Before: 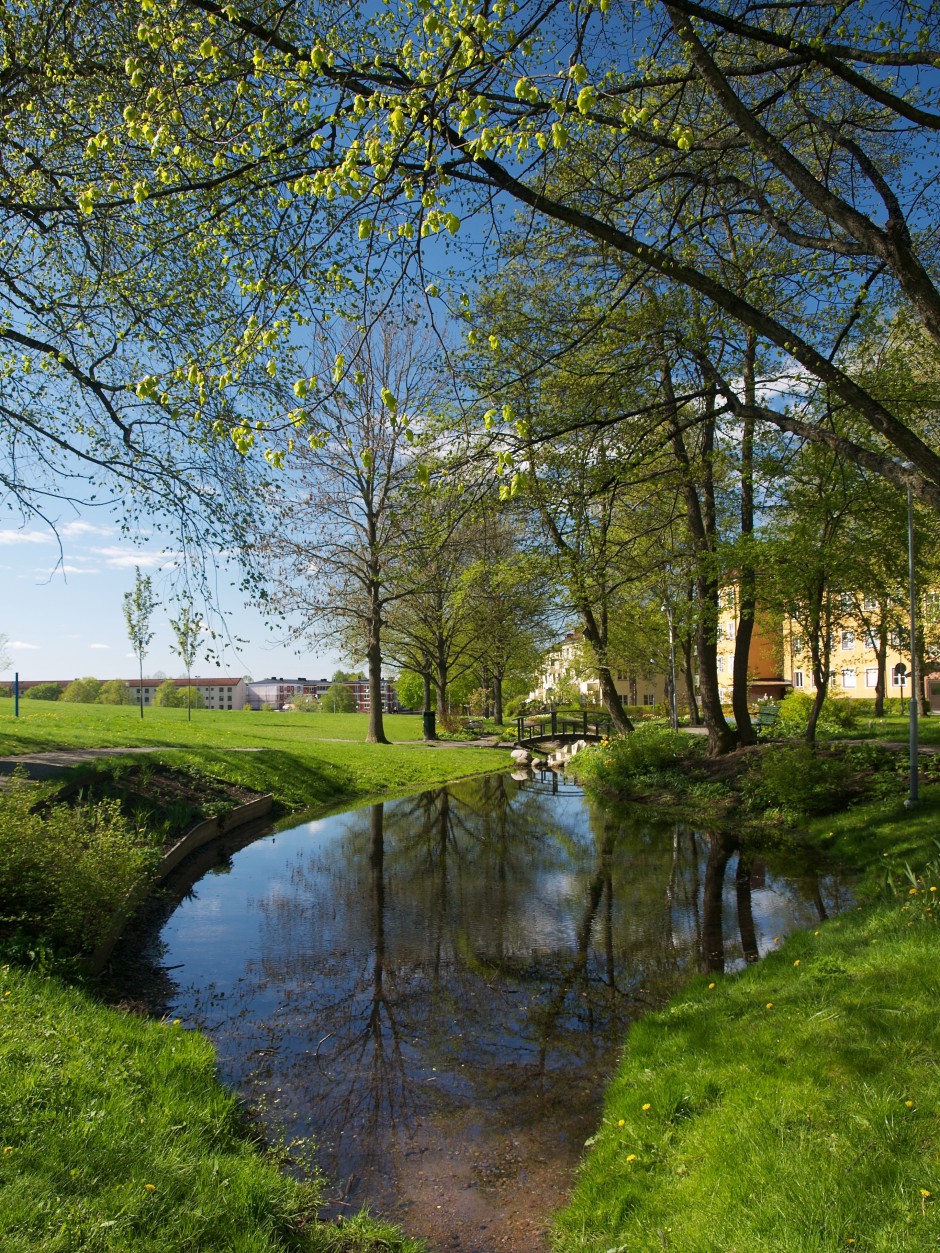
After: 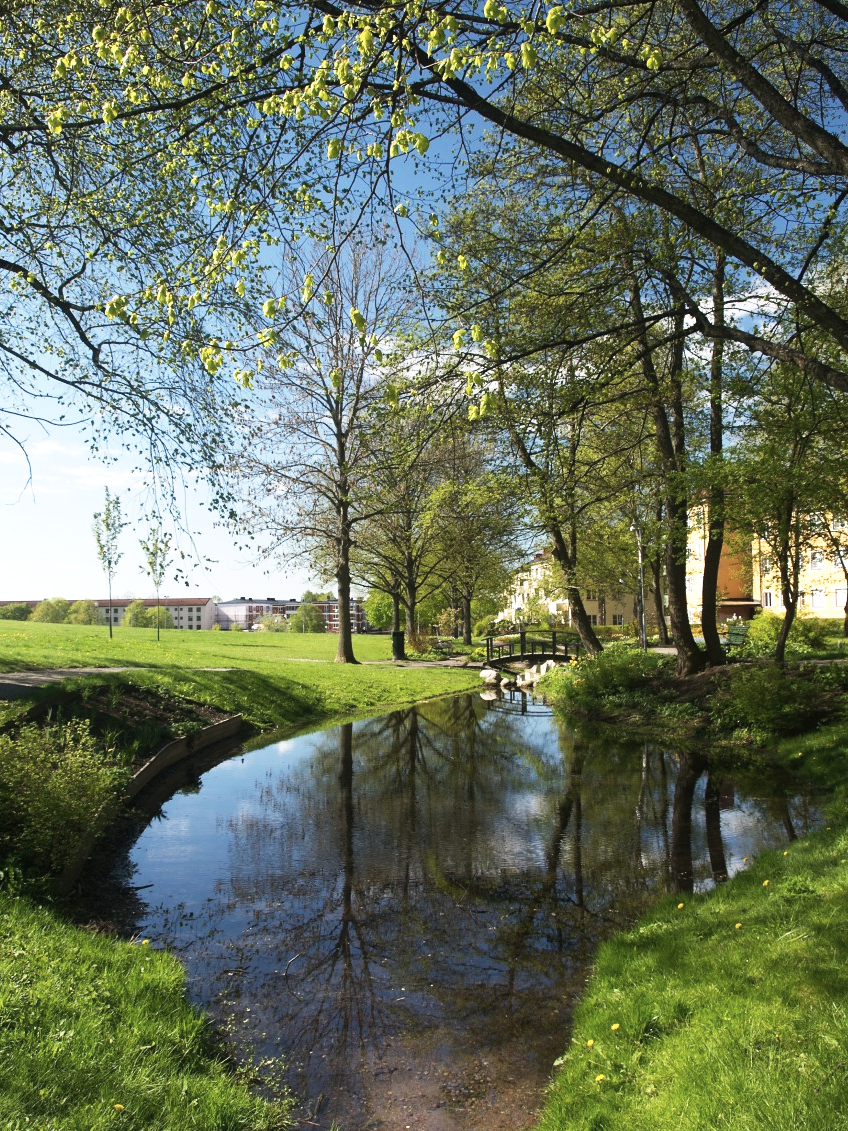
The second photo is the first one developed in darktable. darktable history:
contrast brightness saturation: saturation -0.17
crop: left 3.305%, top 6.436%, right 6.389%, bottom 3.258%
contrast equalizer: octaves 7, y [[0.6 ×6], [0.55 ×6], [0 ×6], [0 ×6], [0 ×6]], mix -0.2
base curve: curves: ch0 [(0, 0) (0.688, 0.865) (1, 1)], preserve colors none
tone equalizer: -8 EV -0.417 EV, -7 EV -0.389 EV, -6 EV -0.333 EV, -5 EV -0.222 EV, -3 EV 0.222 EV, -2 EV 0.333 EV, -1 EV 0.389 EV, +0 EV 0.417 EV, edges refinement/feathering 500, mask exposure compensation -1.57 EV, preserve details no
